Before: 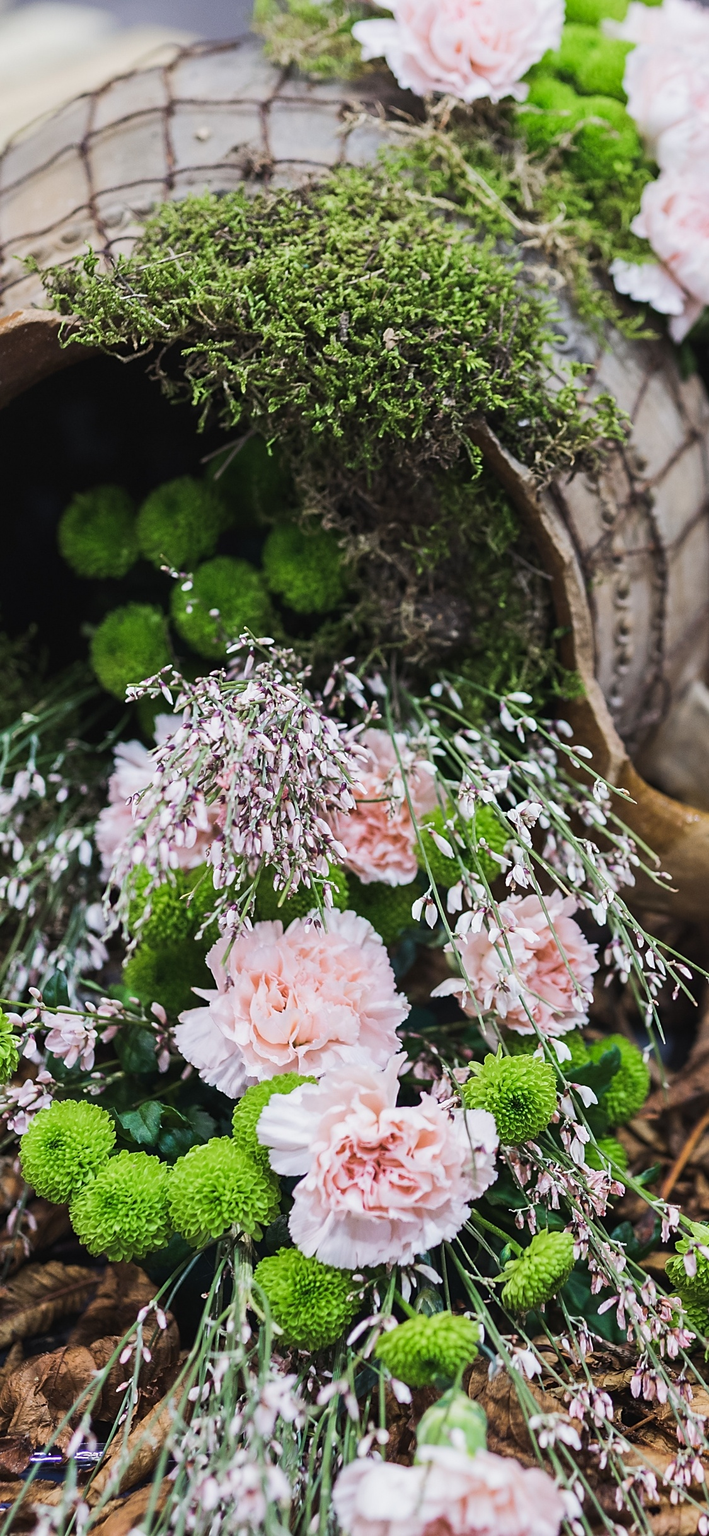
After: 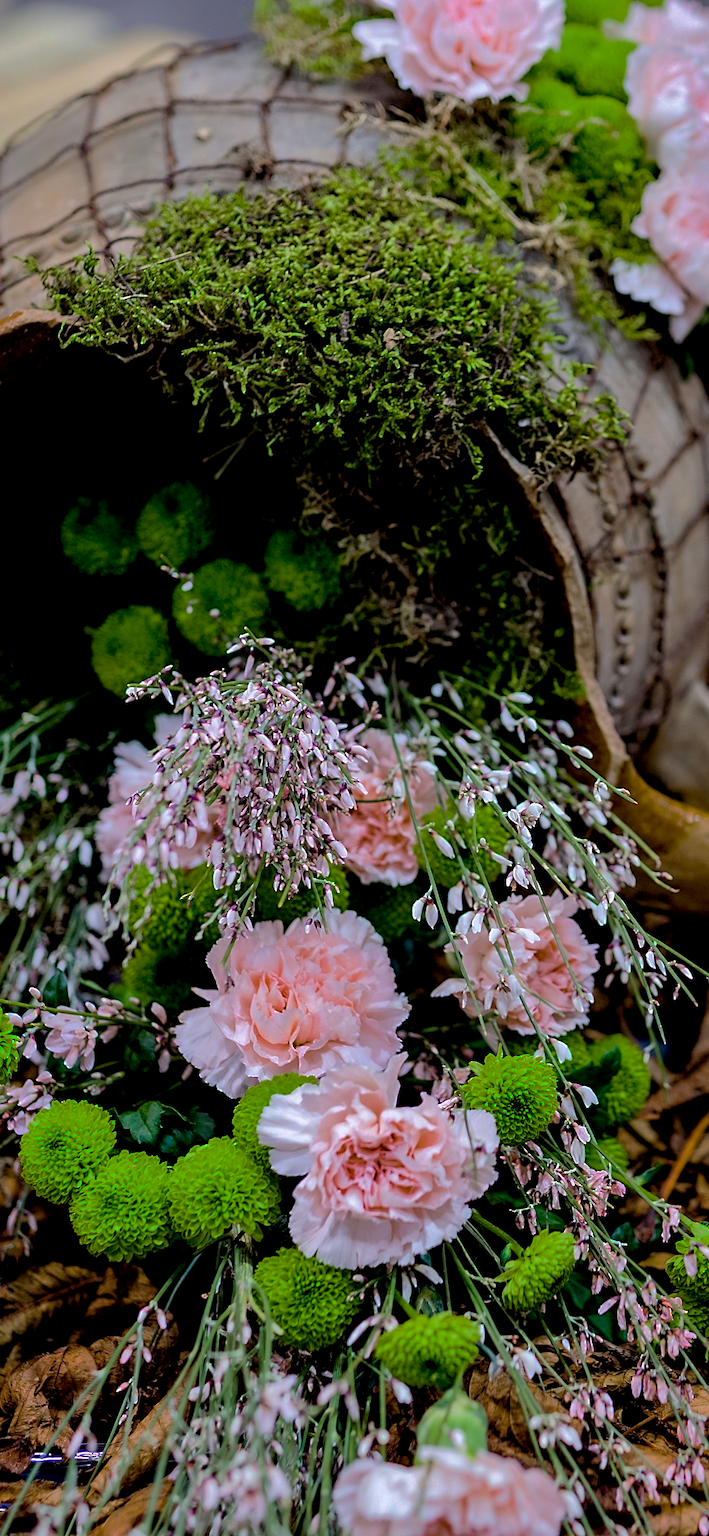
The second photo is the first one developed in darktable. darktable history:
shadows and highlights: shadows 25.06, highlights -69.63, highlights color adjustment 89.54%
exposure: black level correction 0.026, exposure 0.184 EV, compensate highlight preservation false
base curve: curves: ch0 [(0, 0) (0.826, 0.587) (1, 1)], preserve colors none
color balance rgb: perceptual saturation grading › global saturation 25.302%, global vibrance 14.465%
